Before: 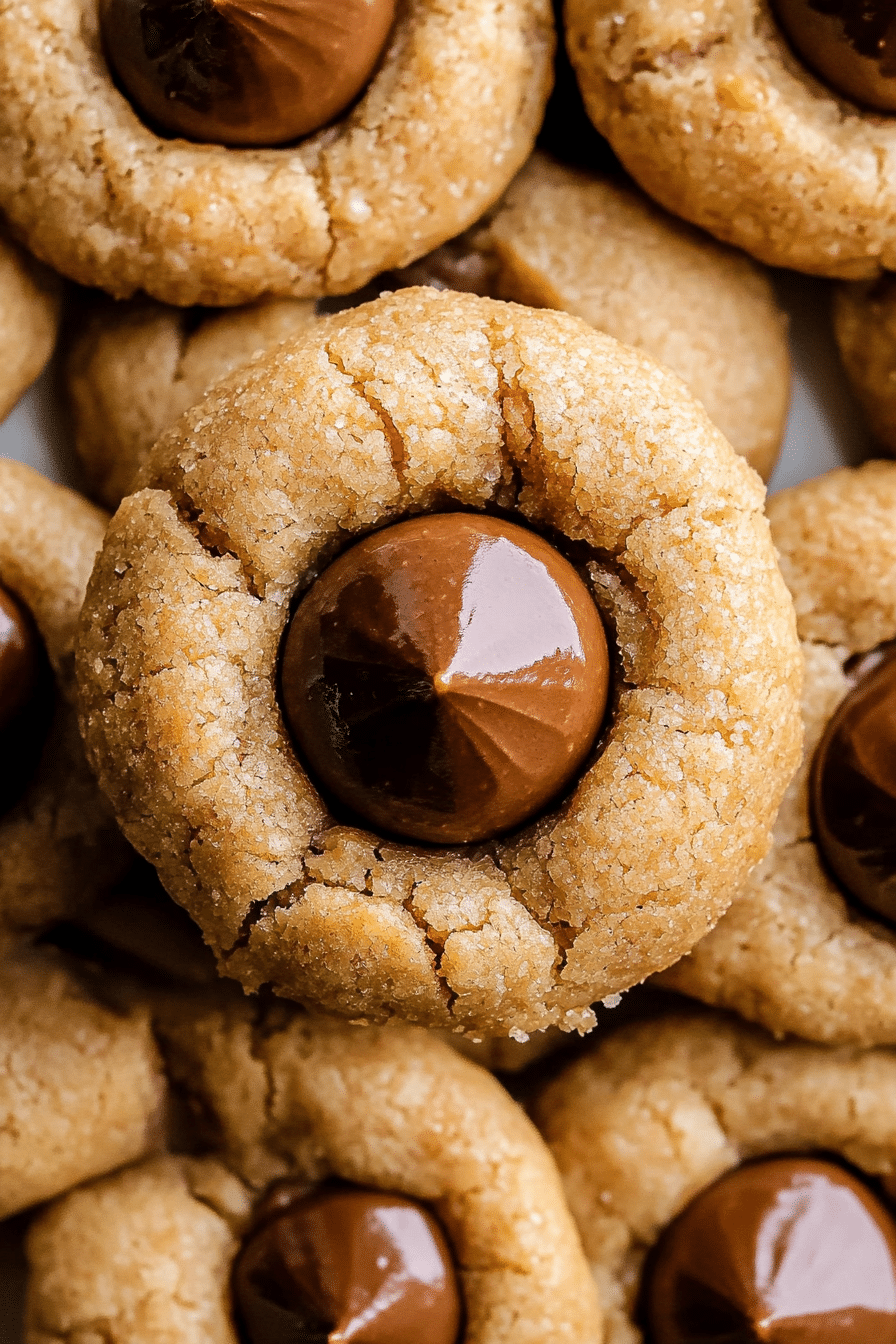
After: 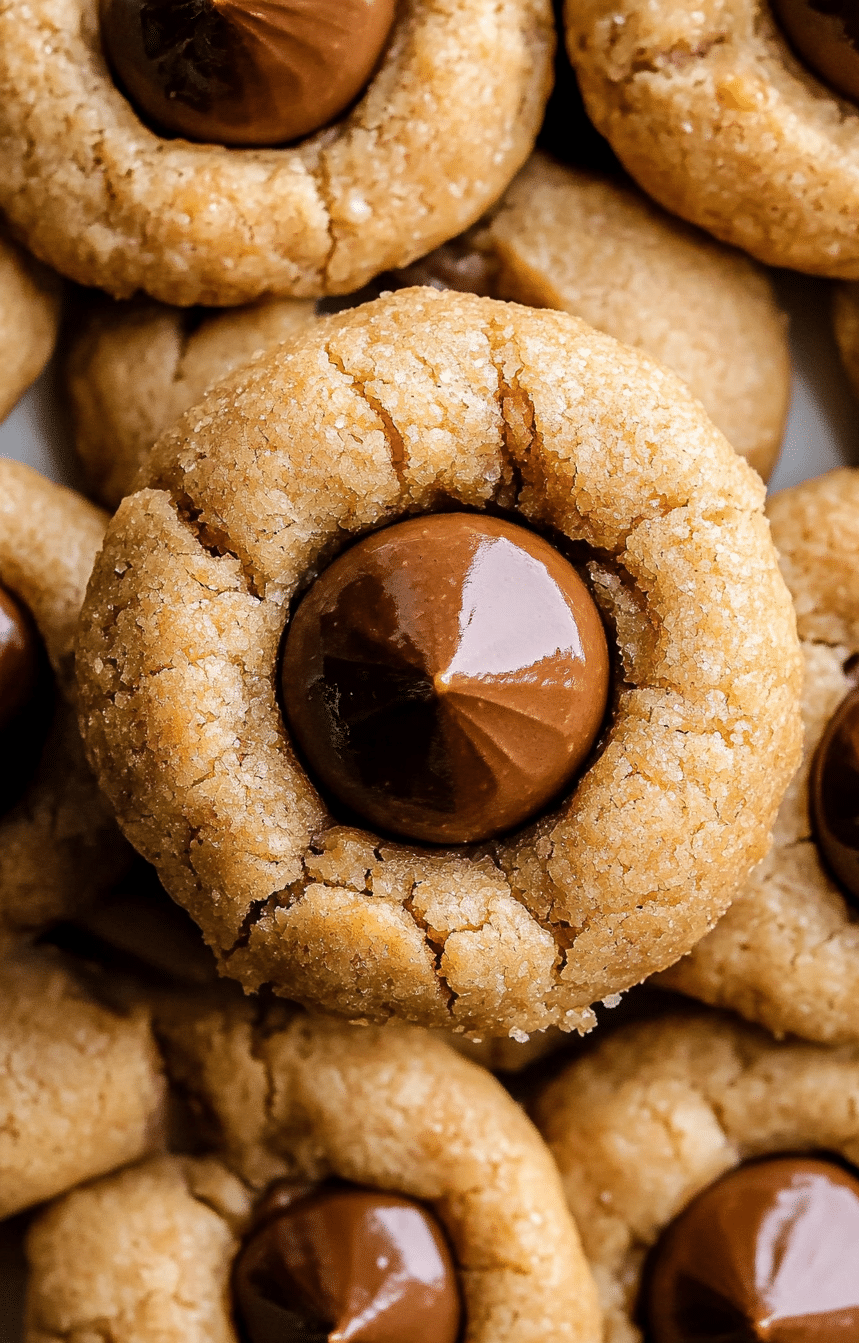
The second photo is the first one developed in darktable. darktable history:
crop: right 4.126%, bottom 0.031%
tone equalizer: on, module defaults
